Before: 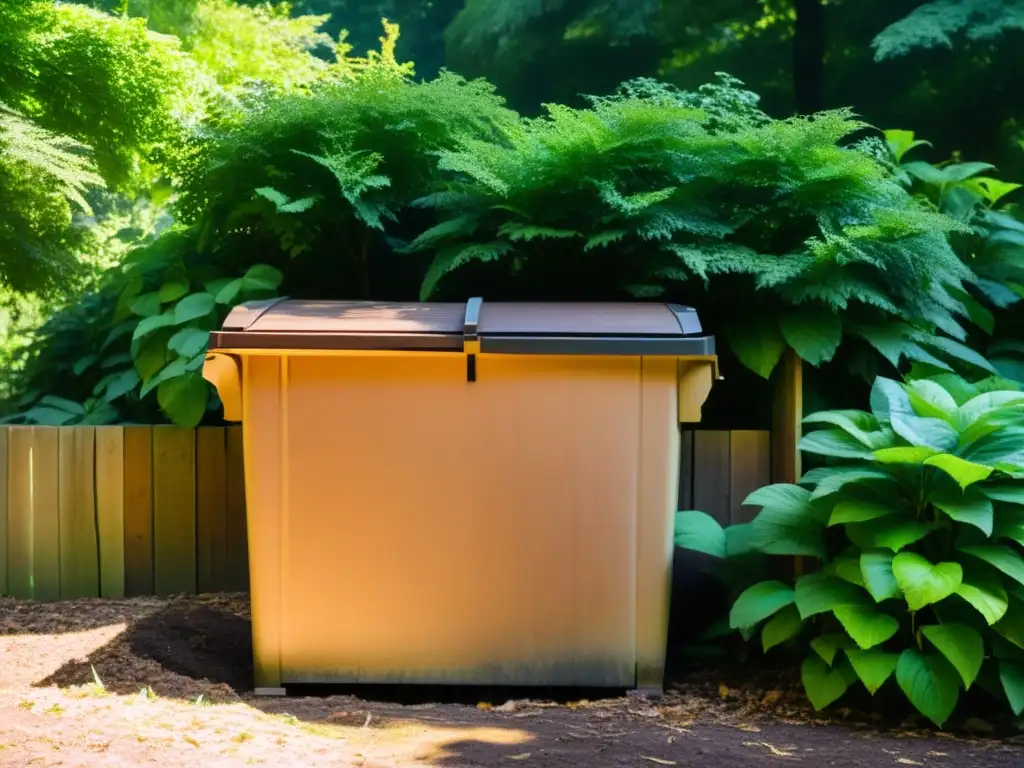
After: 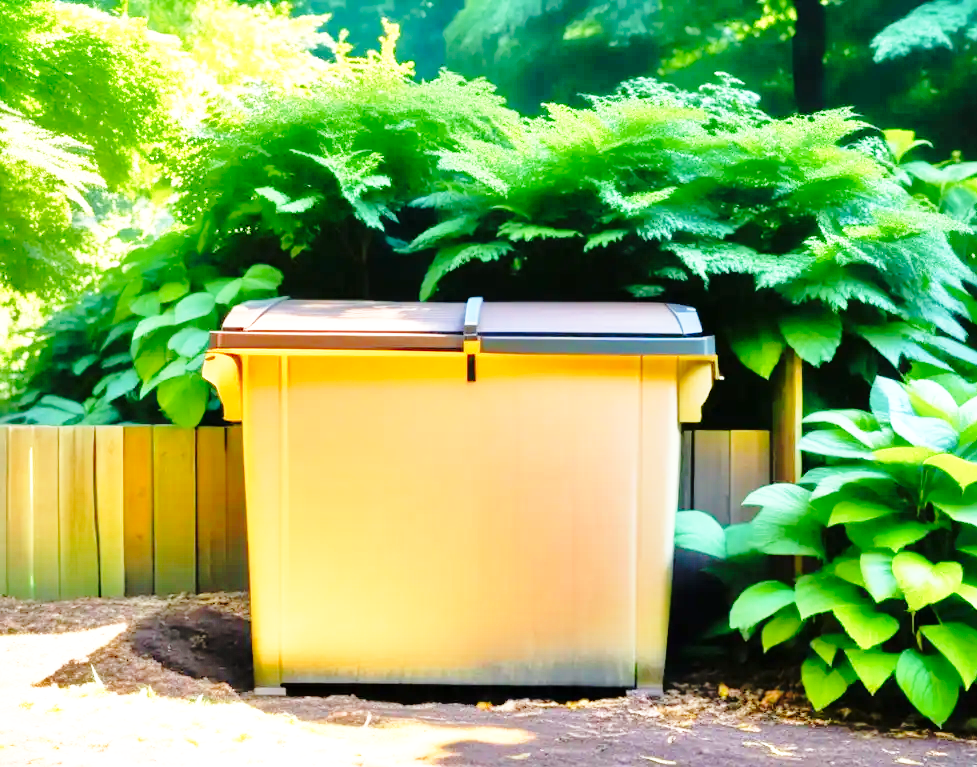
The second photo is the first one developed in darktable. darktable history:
exposure: exposure 0.516 EV, compensate exposure bias true, compensate highlight preservation false
base curve: curves: ch0 [(0, 0) (0.028, 0.03) (0.105, 0.232) (0.387, 0.748) (0.754, 0.968) (1, 1)], exposure shift 0.01, preserve colors none
crop: right 4.573%, bottom 0.033%
tone equalizer: -7 EV 0.157 EV, -6 EV 0.615 EV, -5 EV 1.13 EV, -4 EV 1.29 EV, -3 EV 1.12 EV, -2 EV 0.6 EV, -1 EV 0.16 EV
